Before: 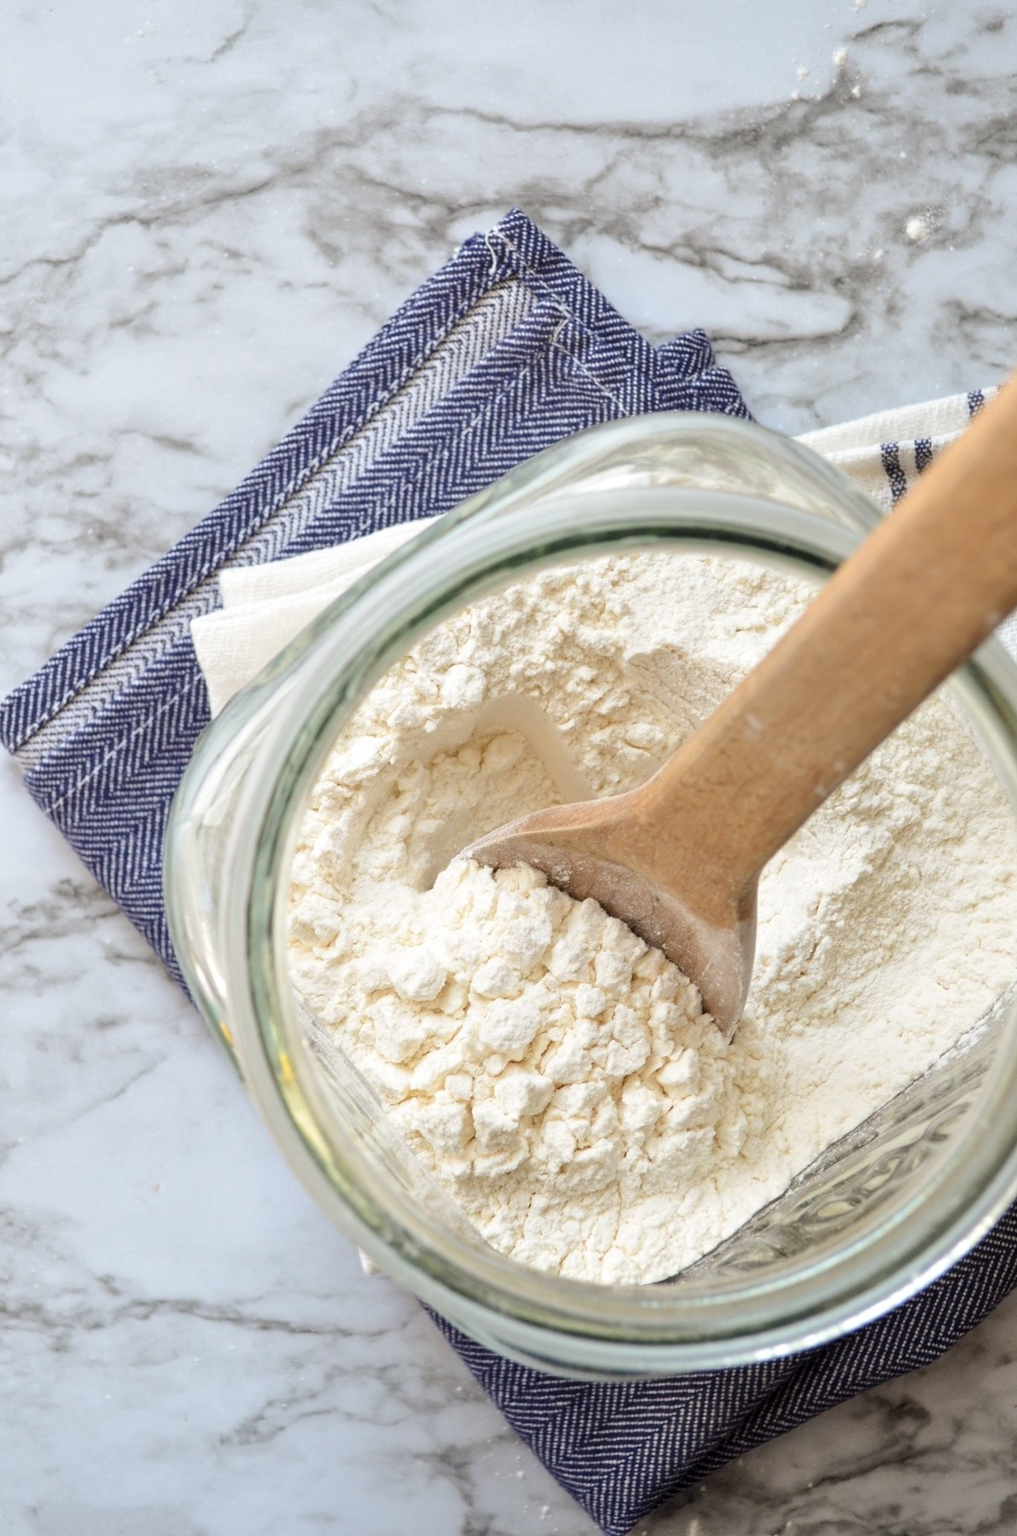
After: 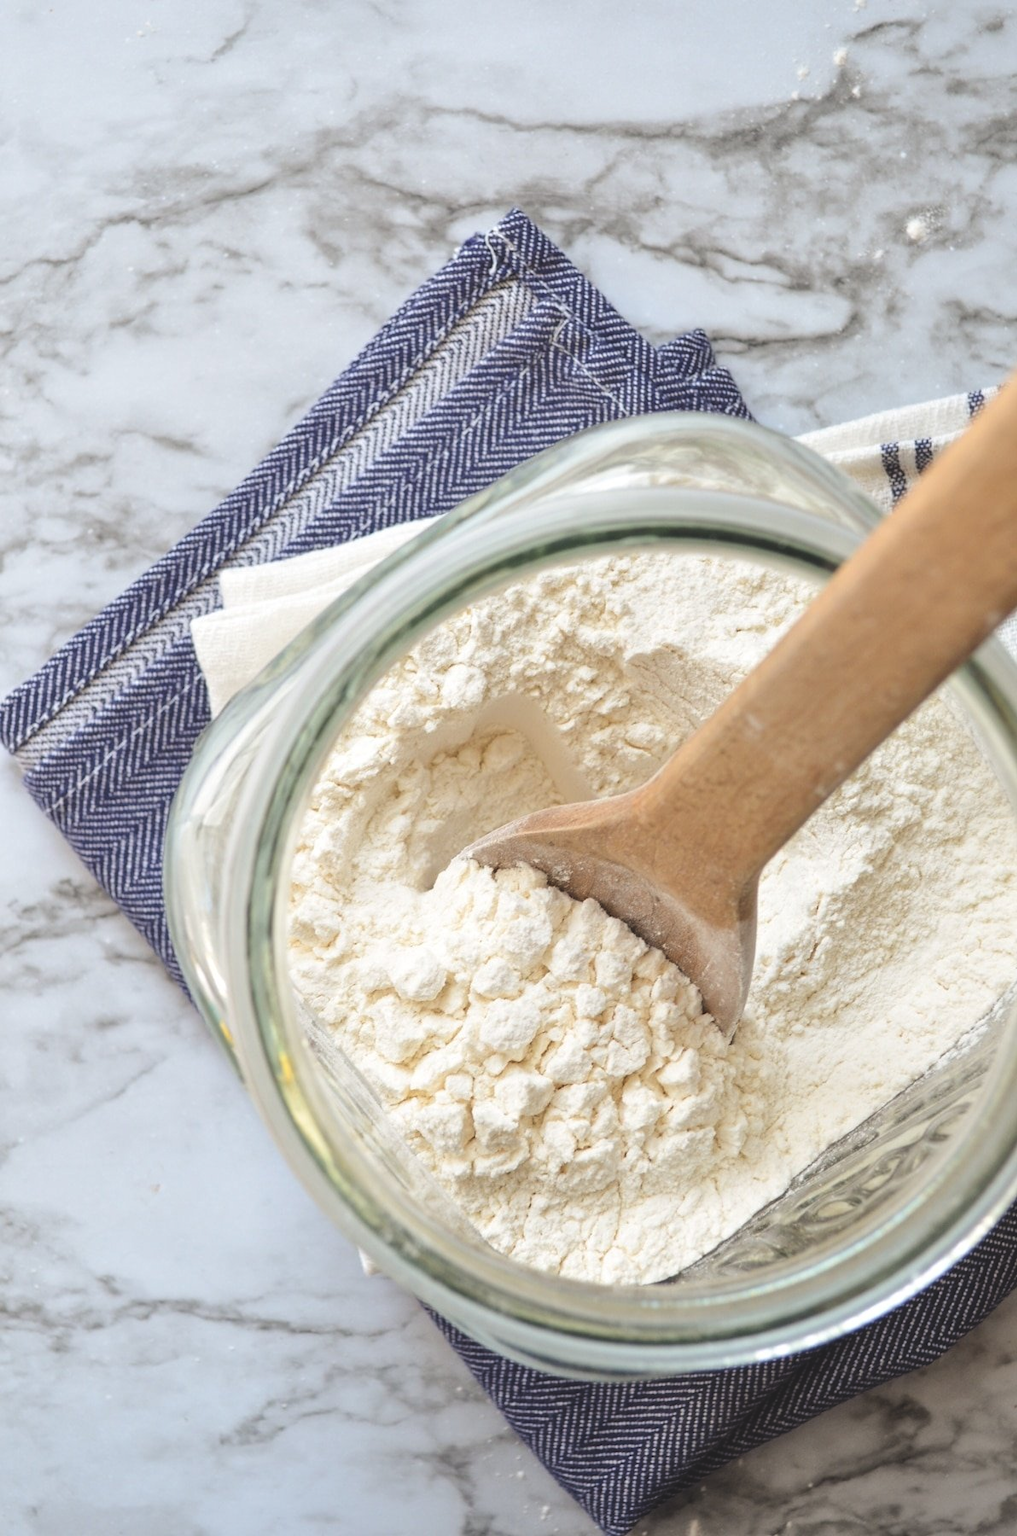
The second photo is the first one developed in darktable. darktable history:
levels: mode automatic
exposure: black level correction -0.015, exposure -0.138 EV, compensate highlight preservation false
